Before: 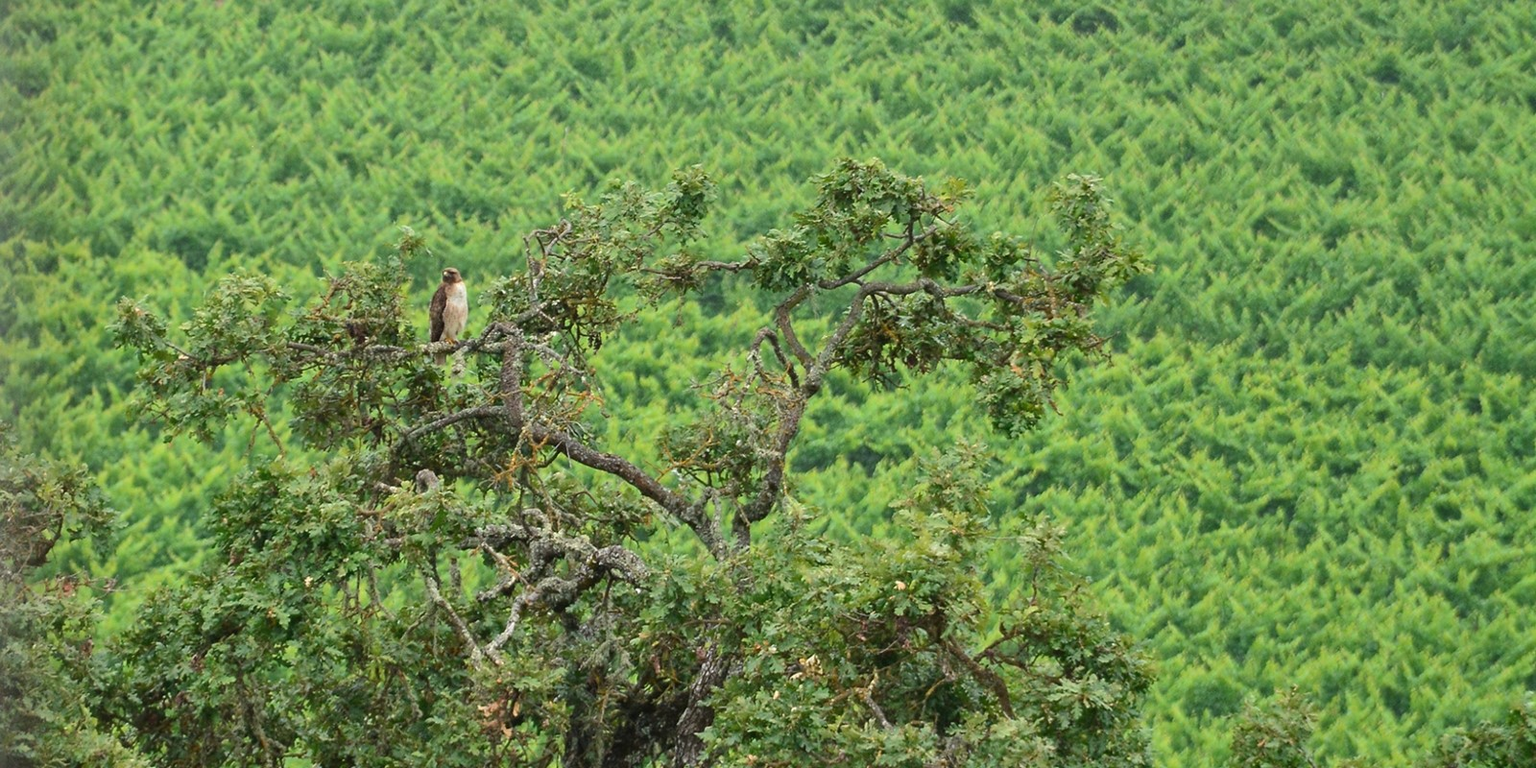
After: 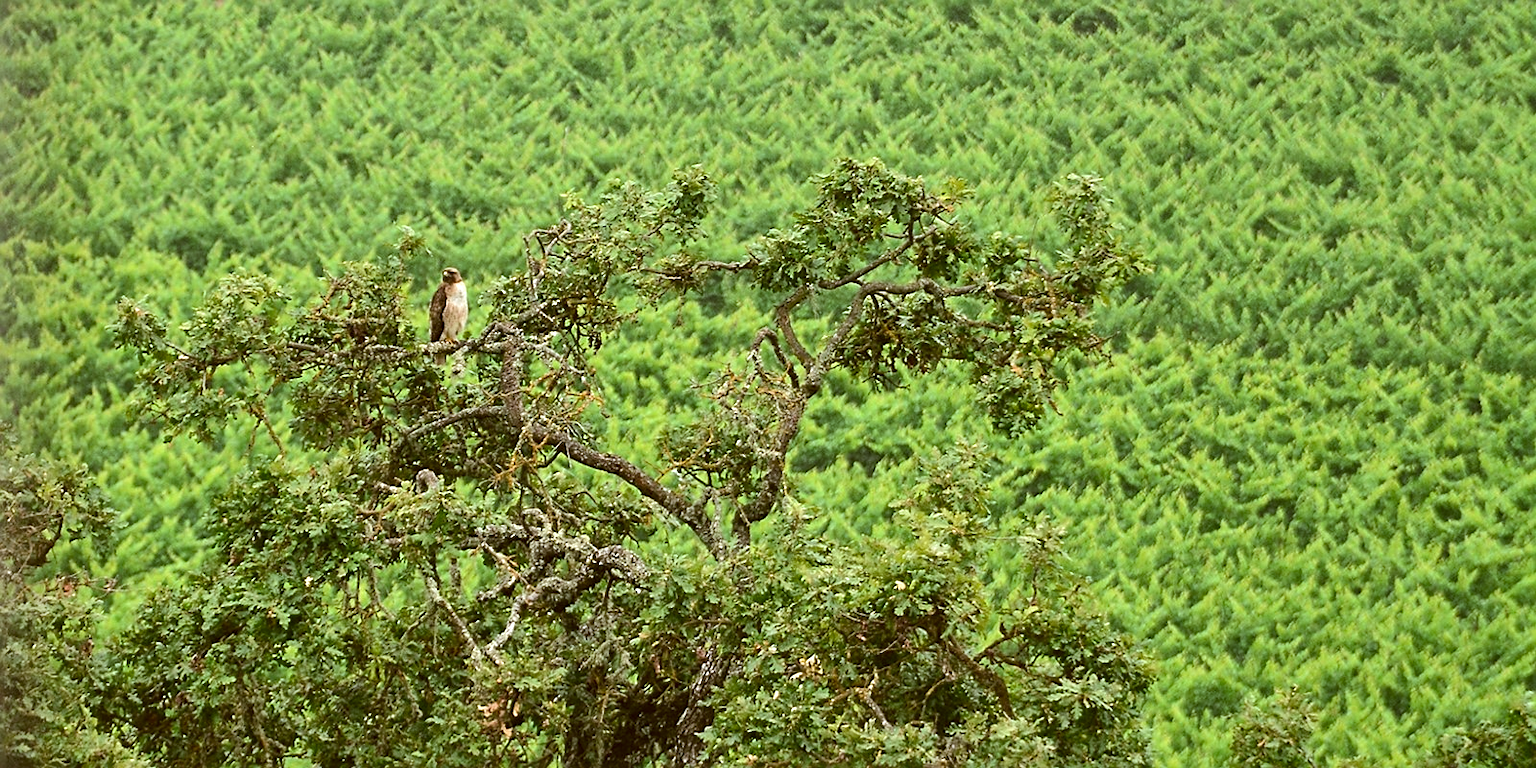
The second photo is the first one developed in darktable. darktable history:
sharpen: on, module defaults
tone equalizer: -8 EV -0.417 EV, -7 EV -0.389 EV, -6 EV -0.333 EV, -5 EV -0.222 EV, -3 EV 0.222 EV, -2 EV 0.333 EV, -1 EV 0.389 EV, +0 EV 0.417 EV, edges refinement/feathering 500, mask exposure compensation -1.57 EV, preserve details no
color correction: highlights a* -0.482, highlights b* 0.161, shadows a* 4.66, shadows b* 20.72
